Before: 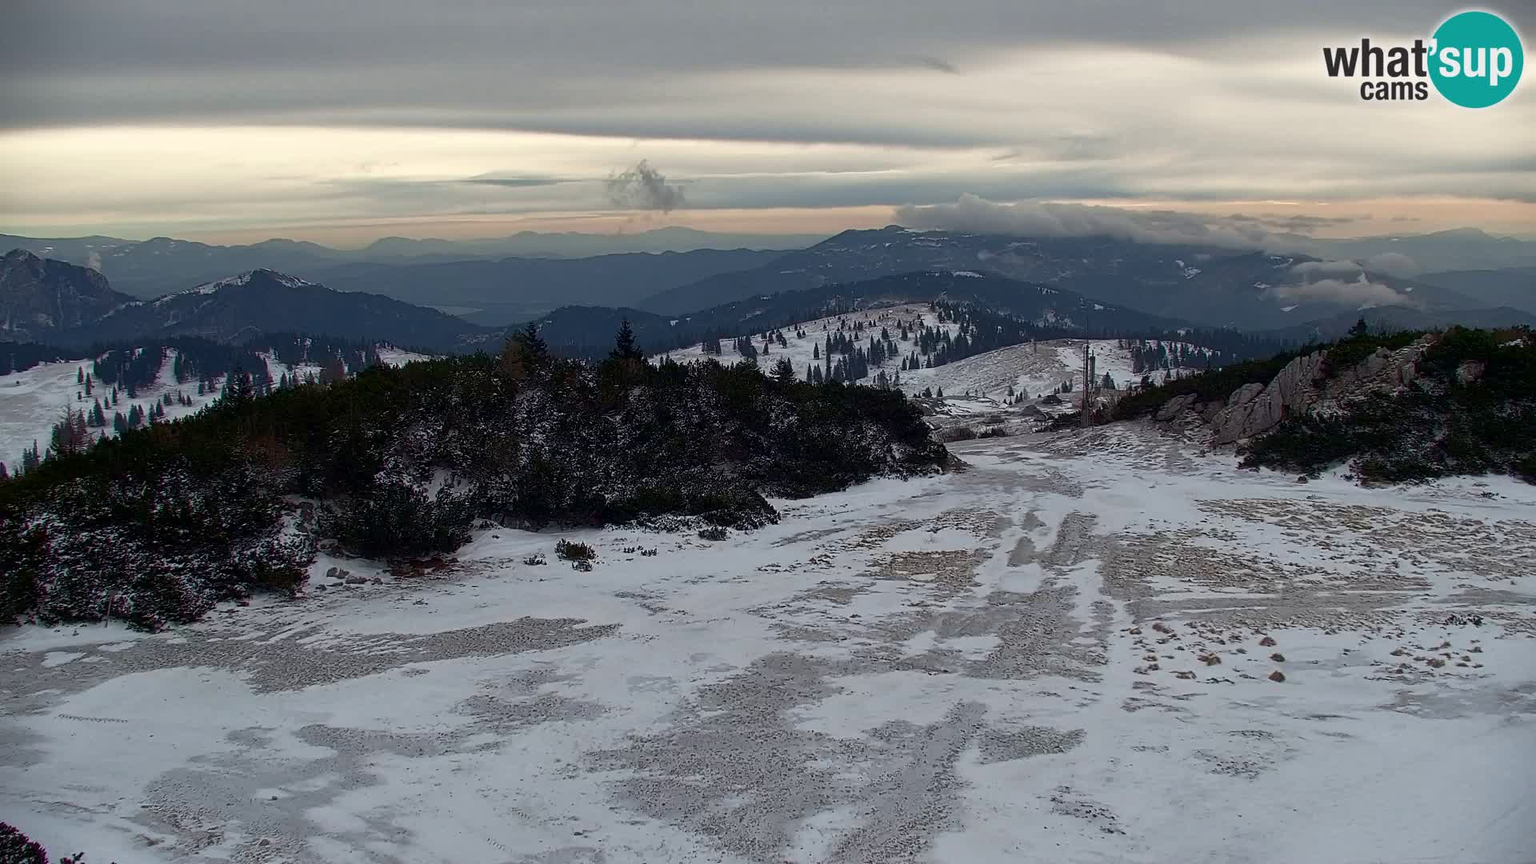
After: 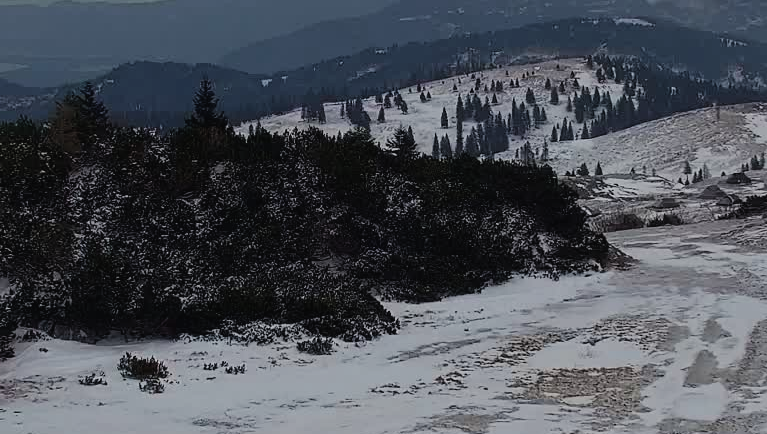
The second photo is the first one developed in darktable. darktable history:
exposure: black level correction -0.007, exposure 0.072 EV, compensate highlight preservation false
filmic rgb: black relative exposure -7.65 EV, white relative exposure 4.56 EV, hardness 3.61
crop: left 30.044%, top 29.807%, right 29.99%, bottom 29.935%
